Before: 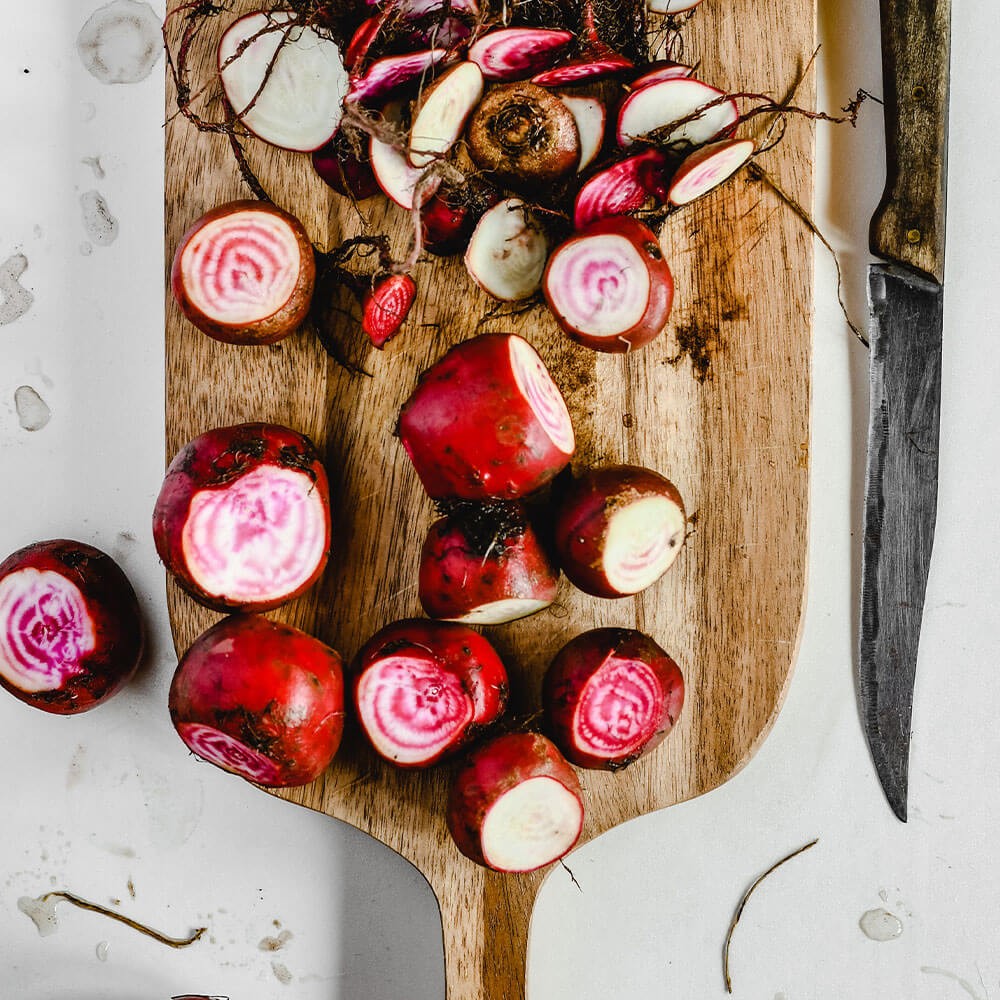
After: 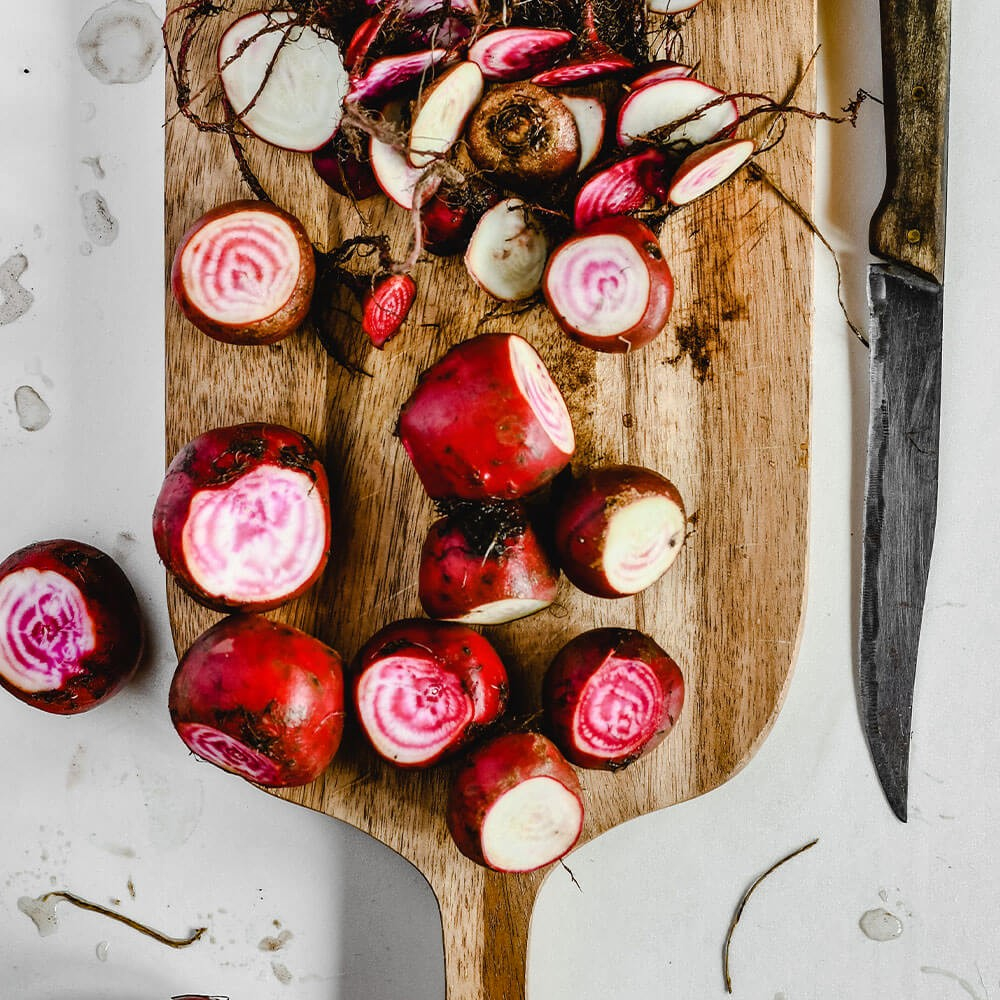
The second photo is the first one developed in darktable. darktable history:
shadows and highlights: shadows 32, highlights -32, soften with gaussian
white balance: emerald 1
